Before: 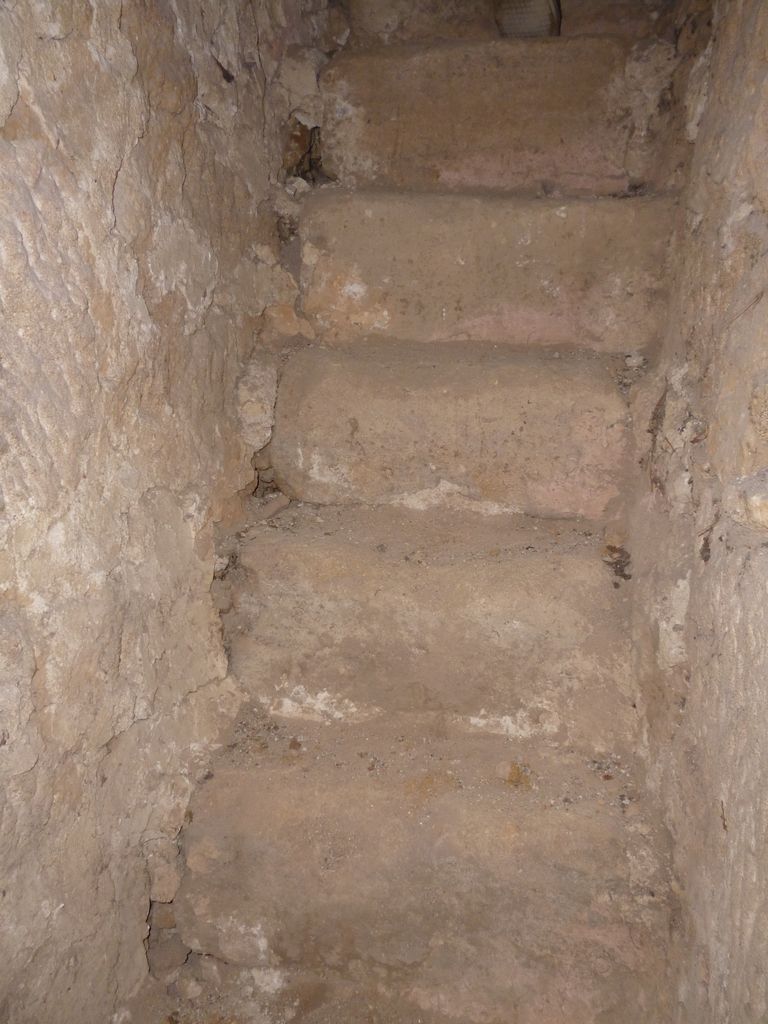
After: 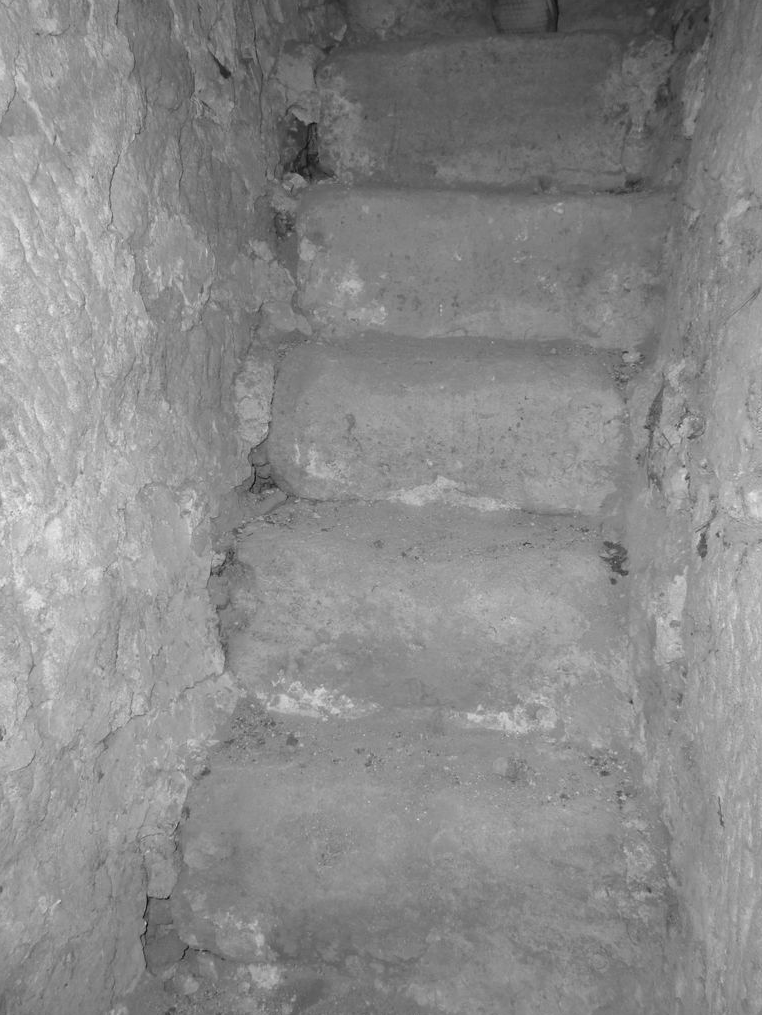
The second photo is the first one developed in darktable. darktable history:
monochrome: on, module defaults
crop: left 0.434%, top 0.485%, right 0.244%, bottom 0.386%
white balance: red 1.188, blue 1.11
